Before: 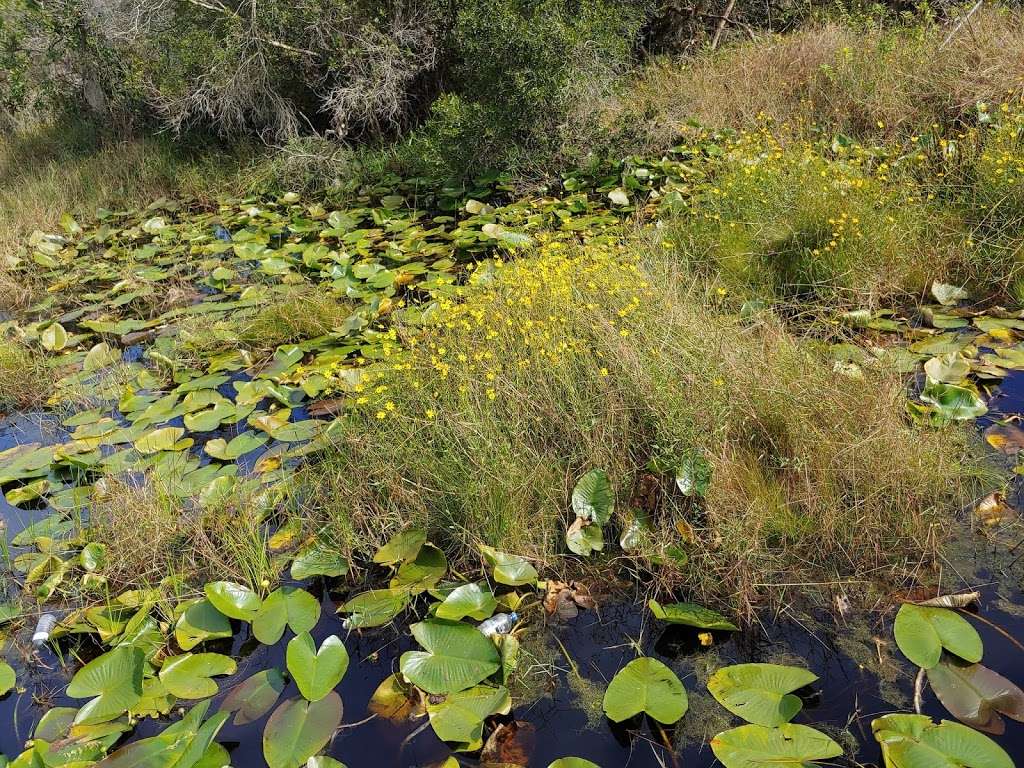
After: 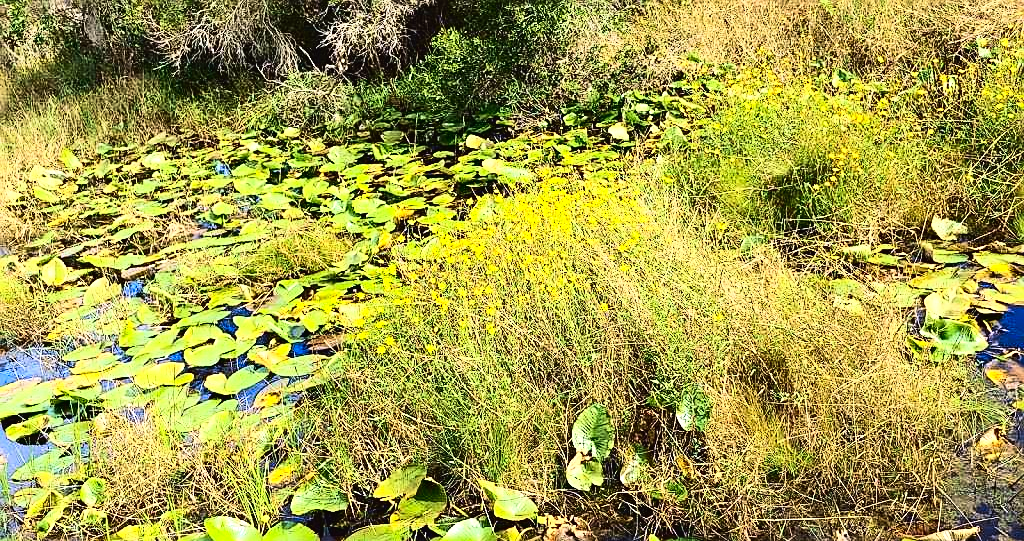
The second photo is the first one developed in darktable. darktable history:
crop and rotate: top 8.474%, bottom 20.968%
tone equalizer: -8 EV -0.775 EV, -7 EV -0.704 EV, -6 EV -0.632 EV, -5 EV -0.395 EV, -3 EV 0.391 EV, -2 EV 0.6 EV, -1 EV 0.689 EV, +0 EV 0.761 EV, edges refinement/feathering 500, mask exposure compensation -1.57 EV, preserve details no
contrast brightness saturation: contrast 0.198, brightness 0.156, saturation 0.227
velvia: strength 29.2%
sharpen: on, module defaults
tone curve: curves: ch0 [(0, 0.023) (0.087, 0.065) (0.184, 0.168) (0.45, 0.54) (0.57, 0.683) (0.722, 0.825) (0.877, 0.948) (1, 1)]; ch1 [(0, 0) (0.388, 0.369) (0.45, 0.43) (0.505, 0.509) (0.534, 0.528) (0.657, 0.655) (1, 1)]; ch2 [(0, 0) (0.314, 0.223) (0.427, 0.405) (0.5, 0.5) (0.55, 0.566) (0.625, 0.657) (1, 1)], color space Lab, independent channels, preserve colors none
